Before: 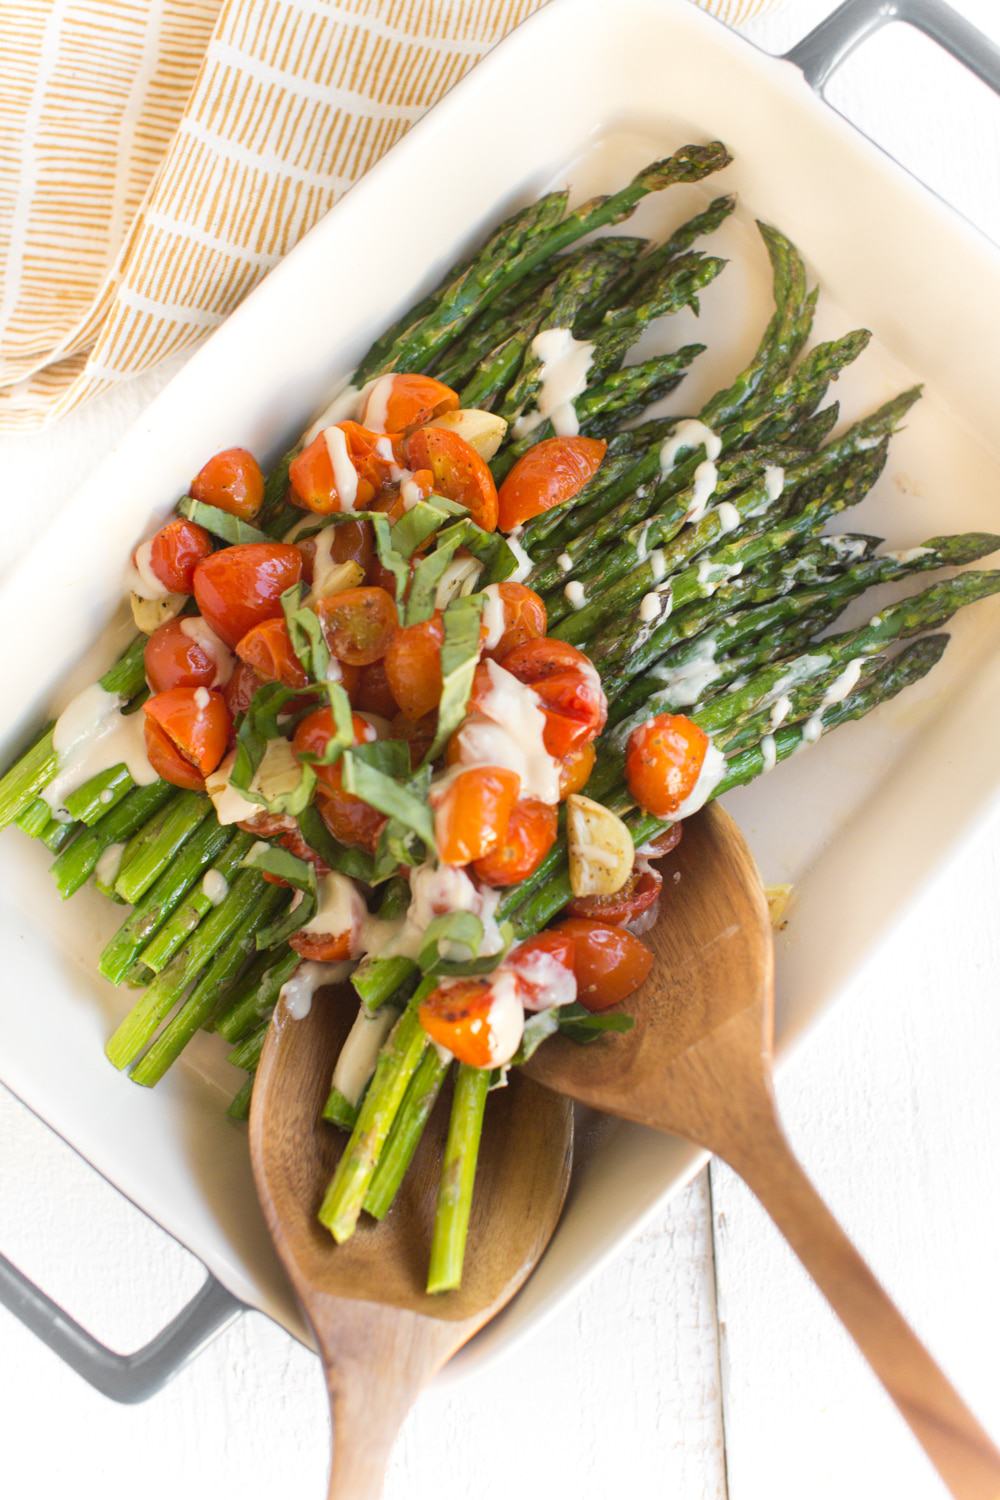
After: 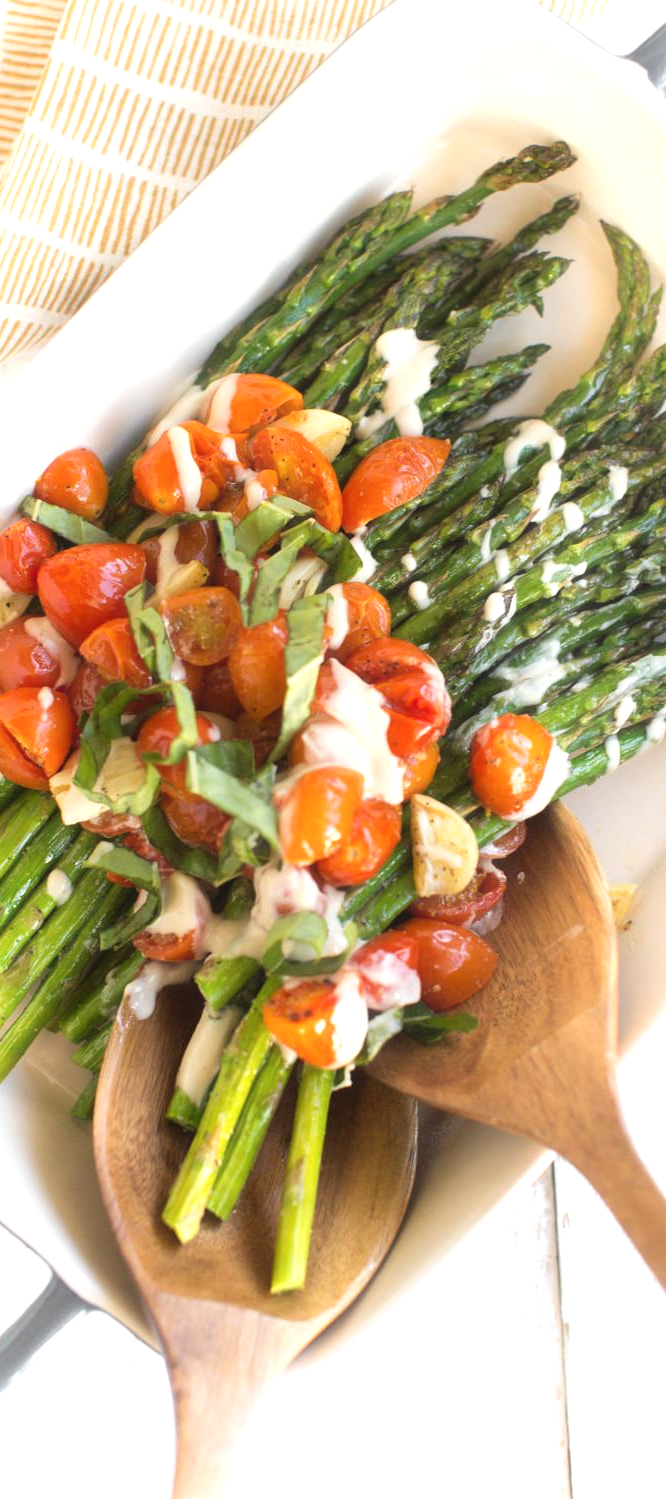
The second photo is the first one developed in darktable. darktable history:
tone equalizer: -8 EV -0.413 EV, -7 EV -0.382 EV, -6 EV -0.35 EV, -5 EV -0.185 EV, -3 EV 0.201 EV, -2 EV 0.349 EV, -1 EV 0.378 EV, +0 EV 0.387 EV
crop and rotate: left 15.622%, right 17.776%
haze removal: strength -0.098, compatibility mode true, adaptive false
